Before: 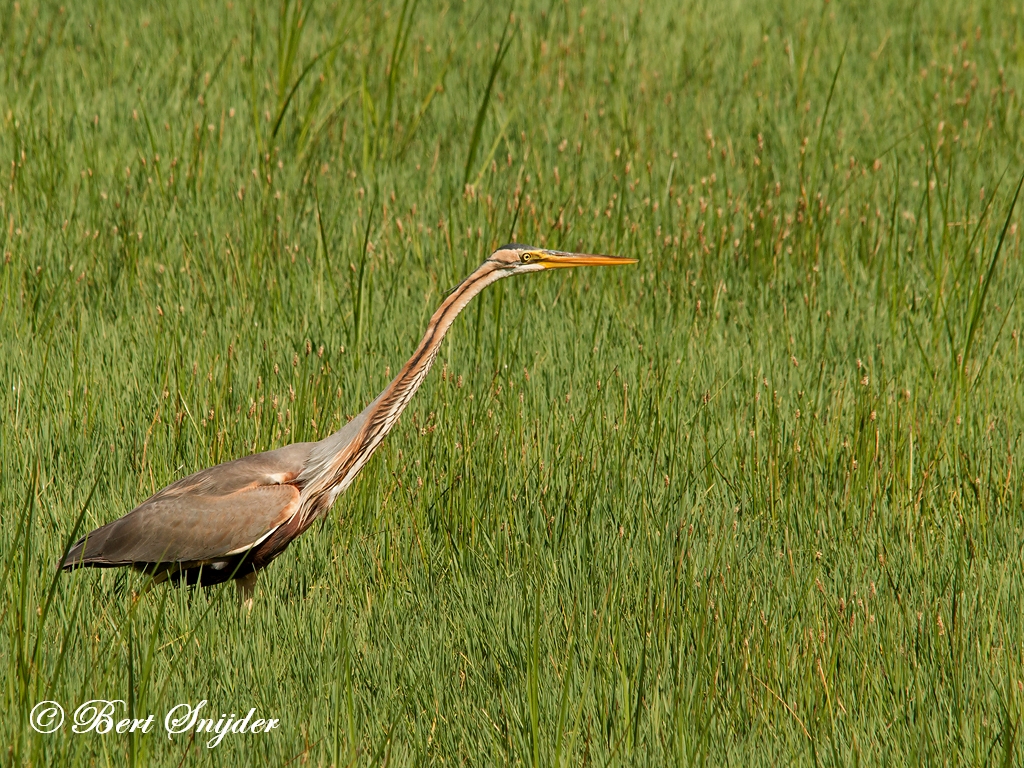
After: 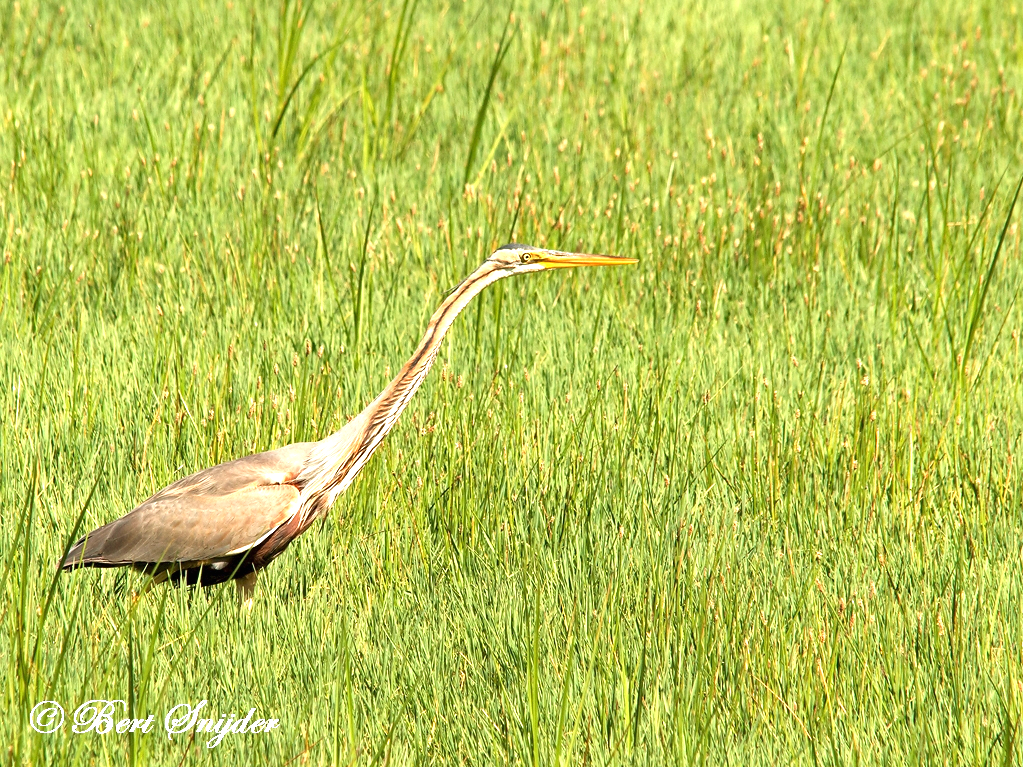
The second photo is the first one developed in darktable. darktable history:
crop and rotate: left 0.081%, bottom 0.009%
exposure: black level correction 0, exposure 1.958 EV, compensate exposure bias true, compensate highlight preservation false
